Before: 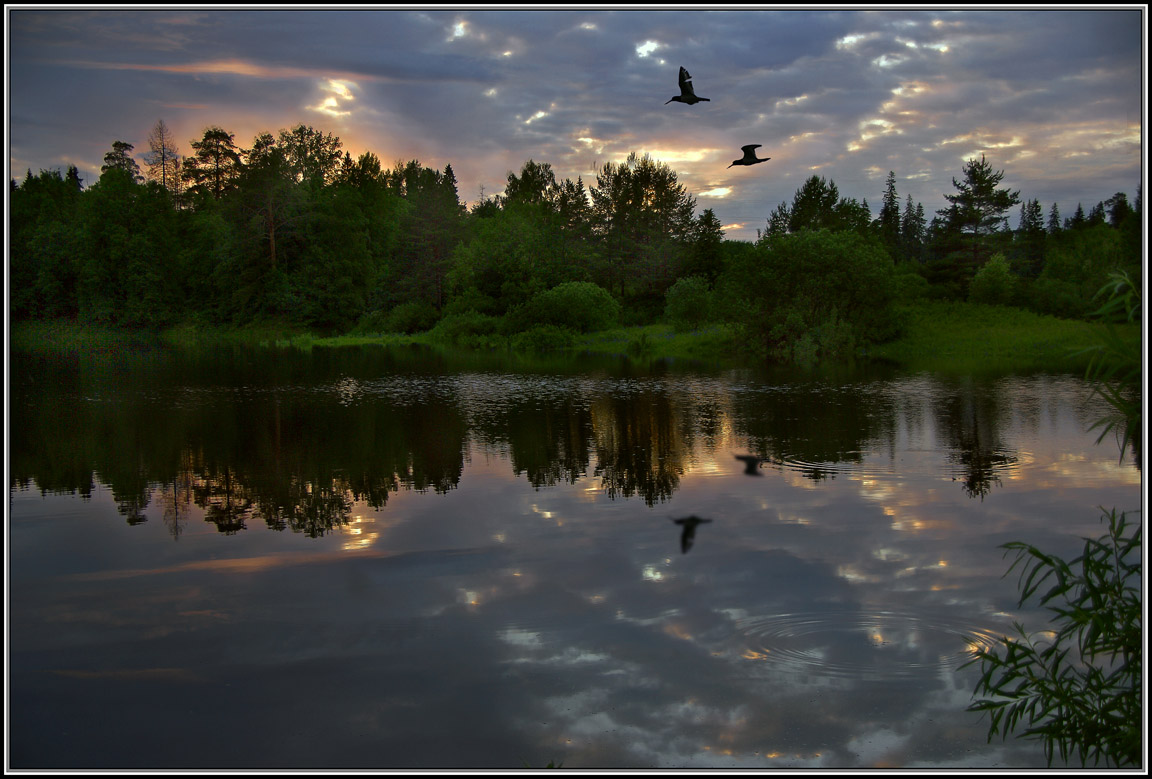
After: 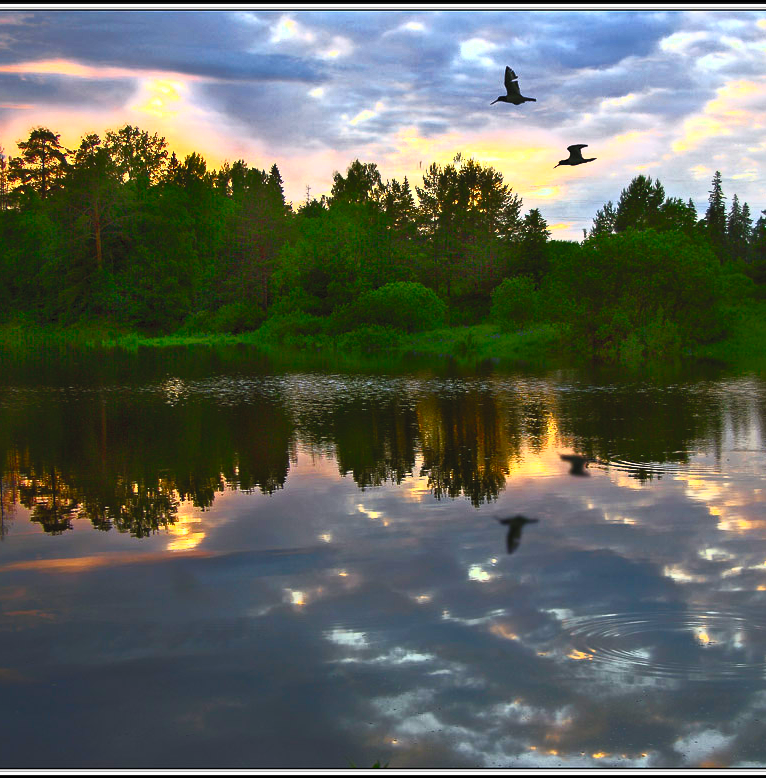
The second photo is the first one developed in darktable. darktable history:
local contrast: mode bilateral grid, contrast 20, coarseness 50, detail 119%, midtone range 0.2
contrast brightness saturation: contrast 0.983, brightness 0.992, saturation 0.994
crop and rotate: left 15.151%, right 18.297%
